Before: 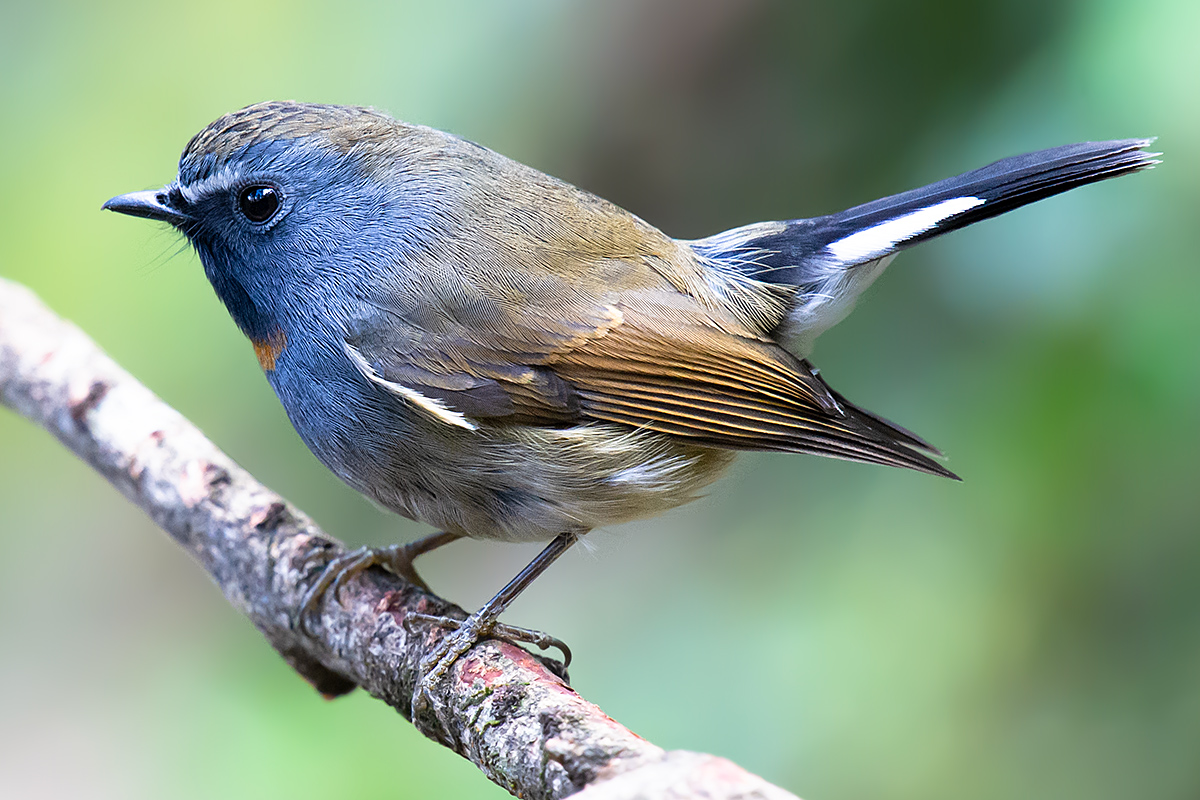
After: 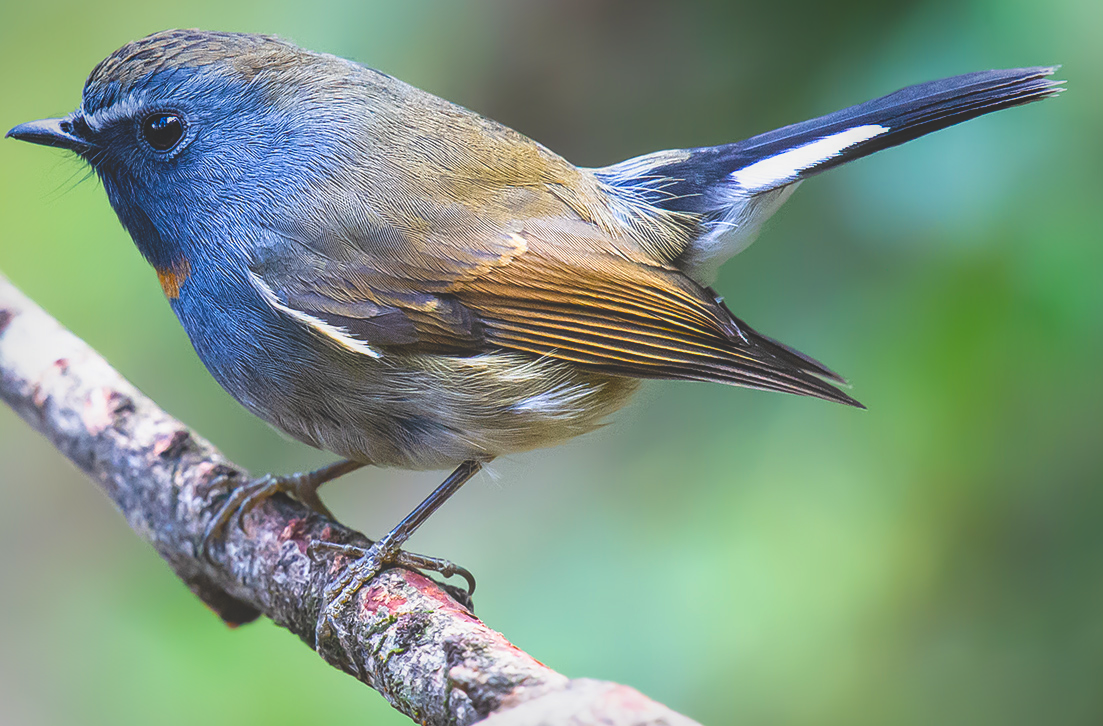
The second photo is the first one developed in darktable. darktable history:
crop and rotate: left 8.028%, top 9.129%
exposure: black level correction -0.027, compensate exposure bias true, compensate highlight preservation false
velvia: strength 32.51%, mid-tones bias 0.202
local contrast: on, module defaults
vignetting: brightness -0.37, saturation 0.008, automatic ratio true
contrast brightness saturation: contrast -0.104, saturation -0.101
